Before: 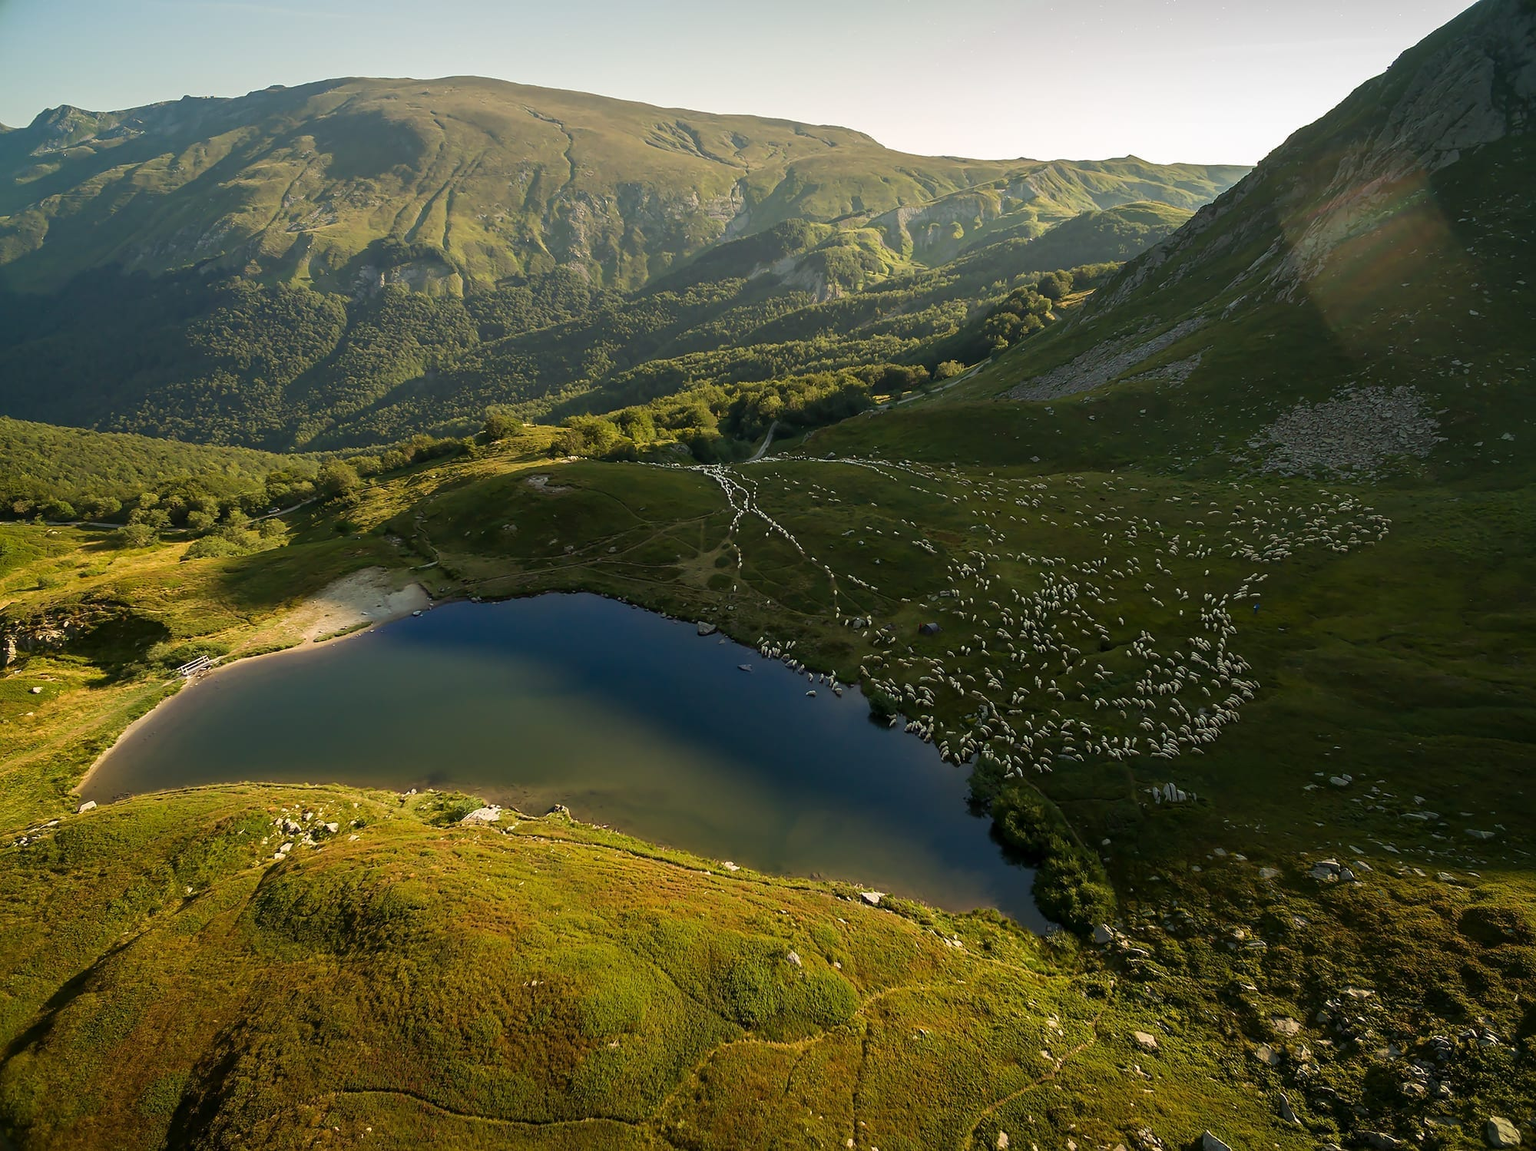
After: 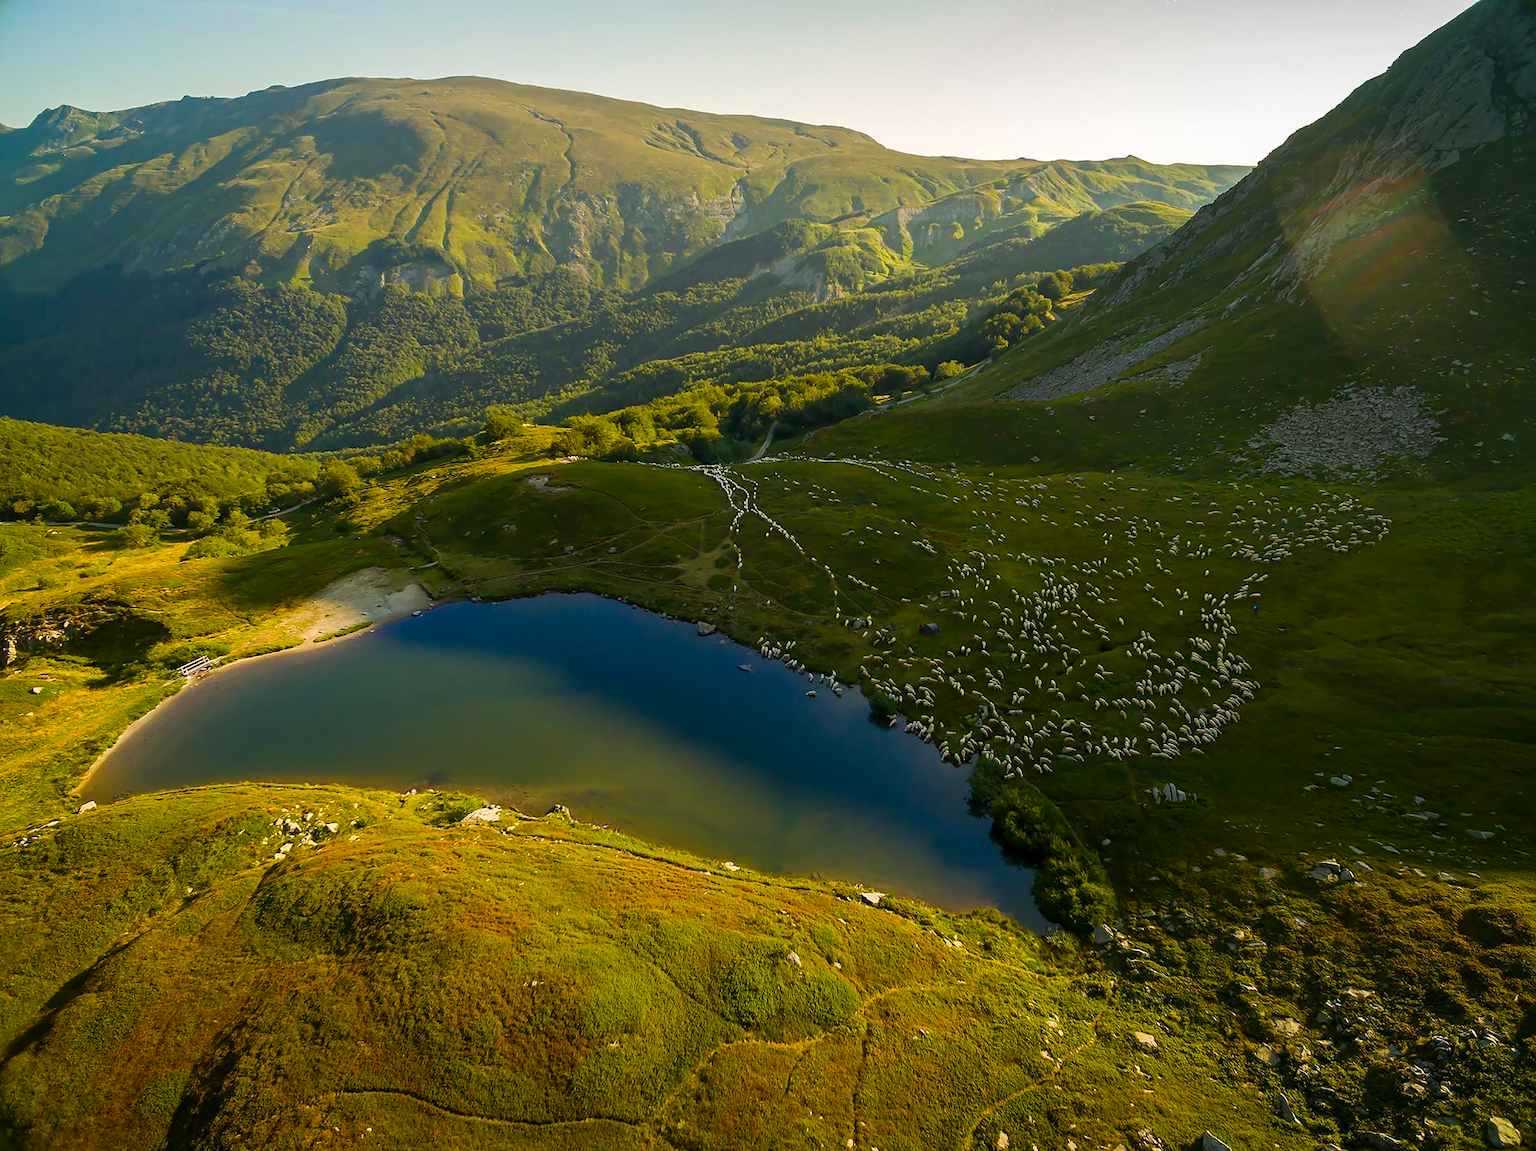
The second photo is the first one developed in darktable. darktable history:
velvia: strength 32.18%, mid-tones bias 0.203
